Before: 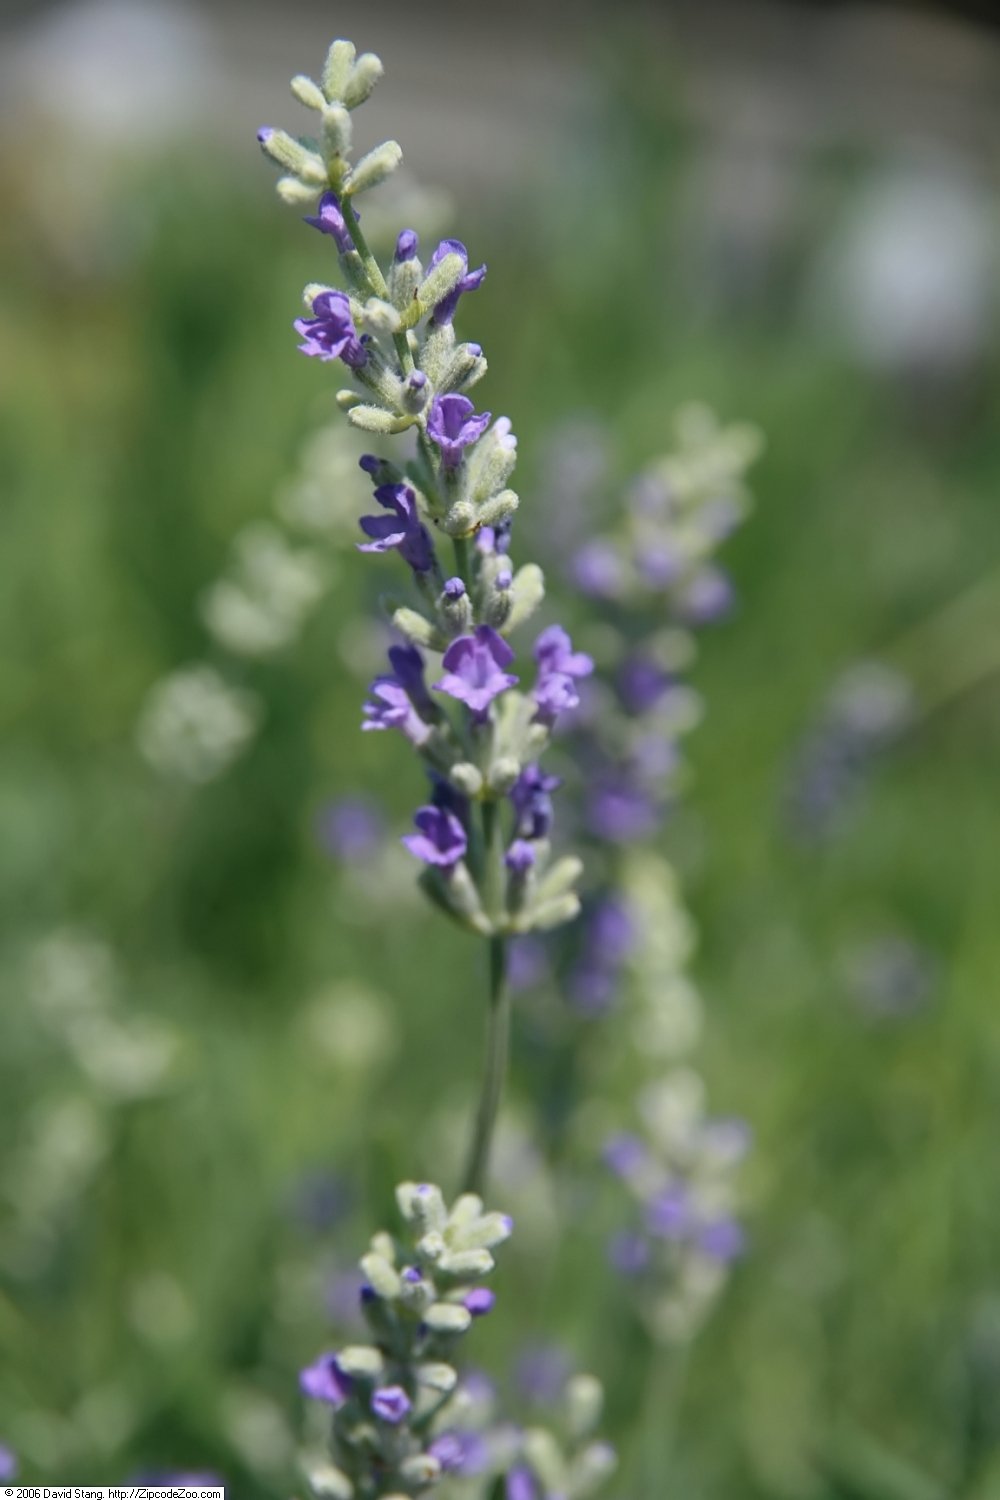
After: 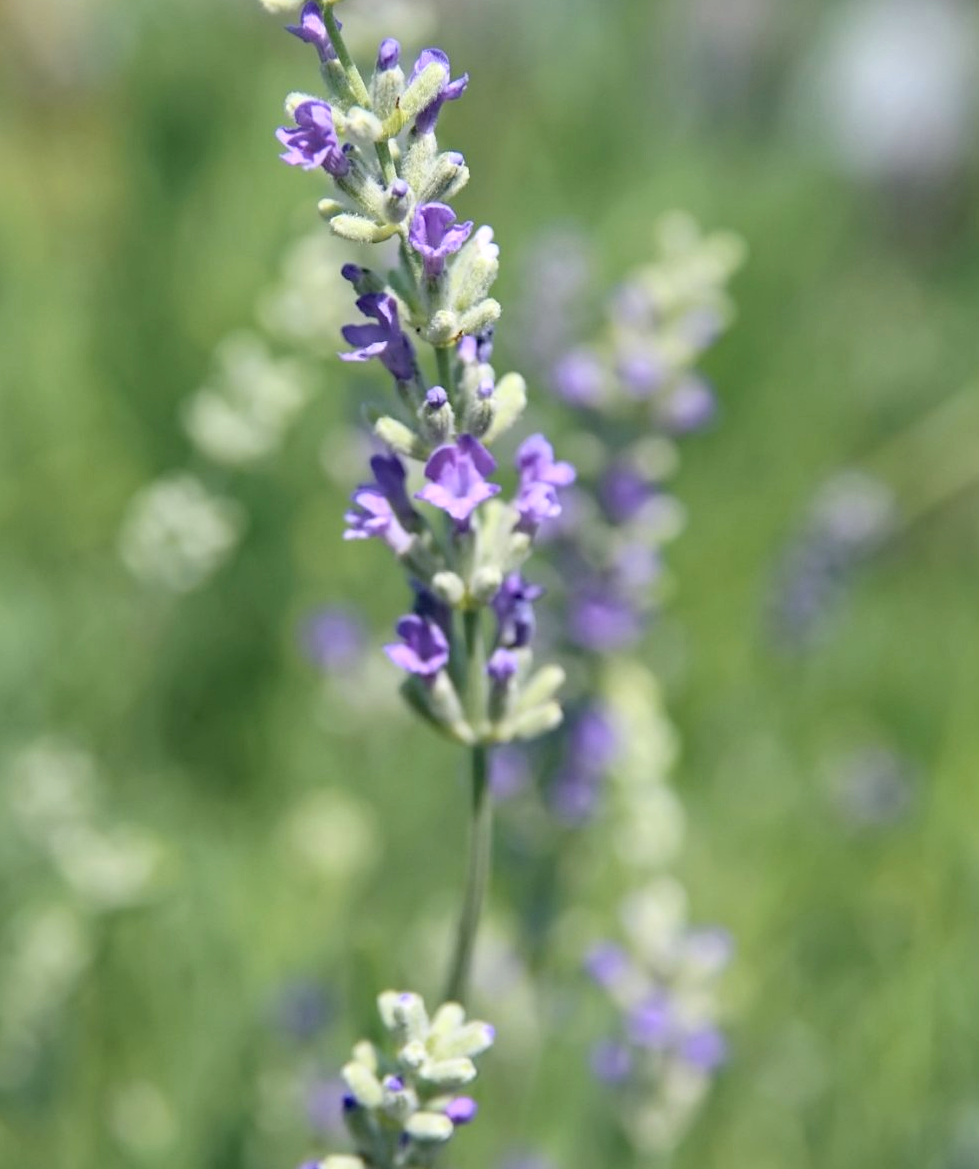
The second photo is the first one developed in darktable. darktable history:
haze removal: compatibility mode true, adaptive false
exposure: exposure 0.2 EV, compensate highlight preservation false
contrast brightness saturation: contrast 0.14, brightness 0.21
crop and rotate: left 1.814%, top 12.818%, right 0.25%, bottom 9.225%
